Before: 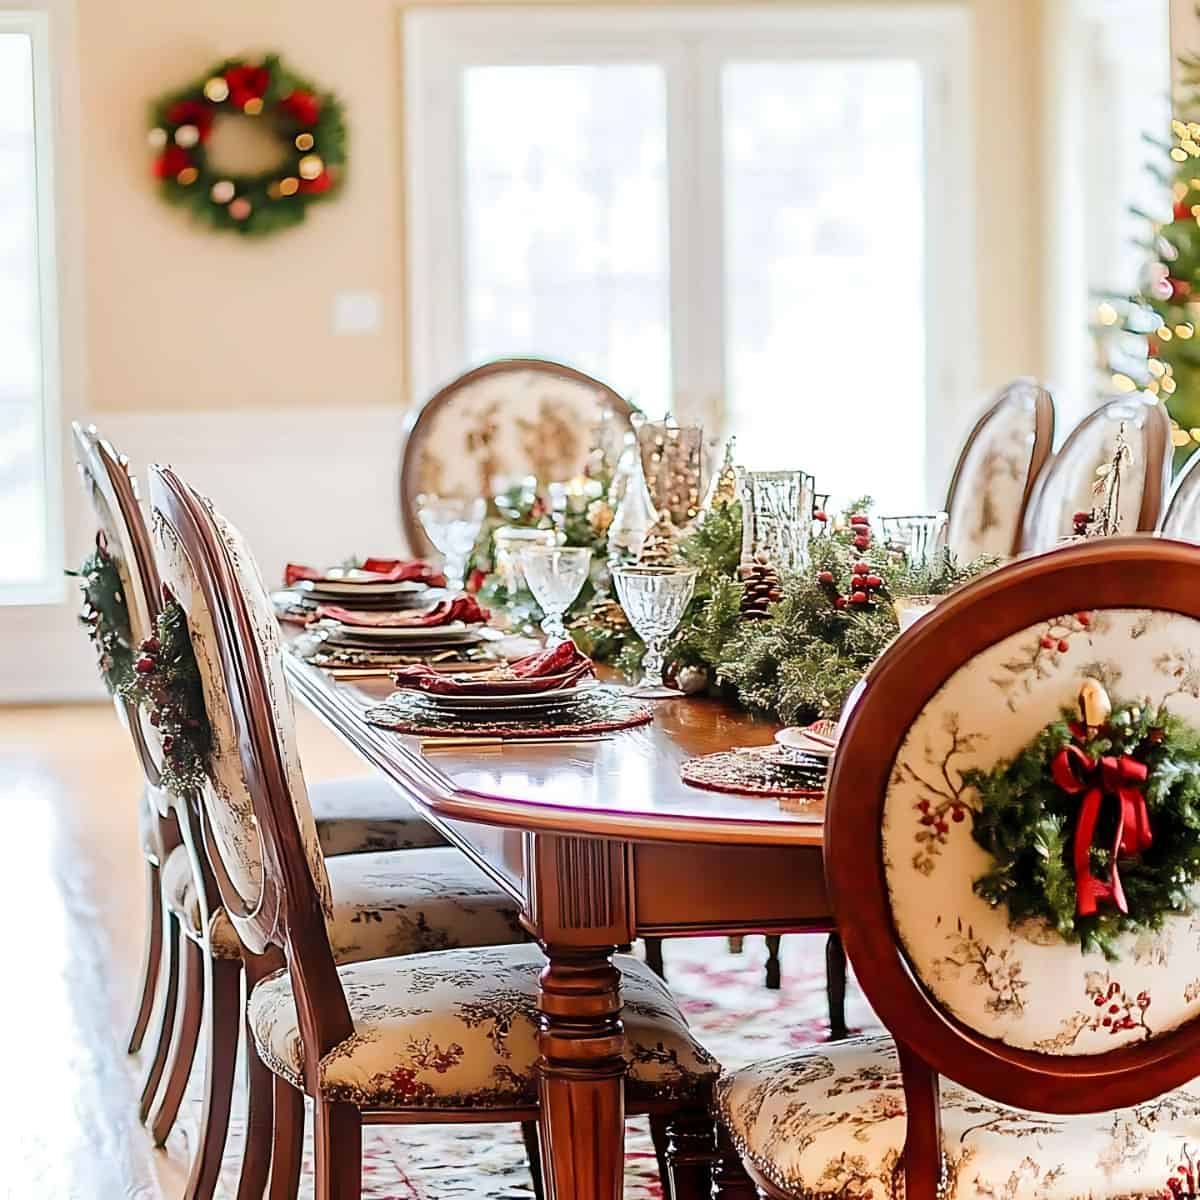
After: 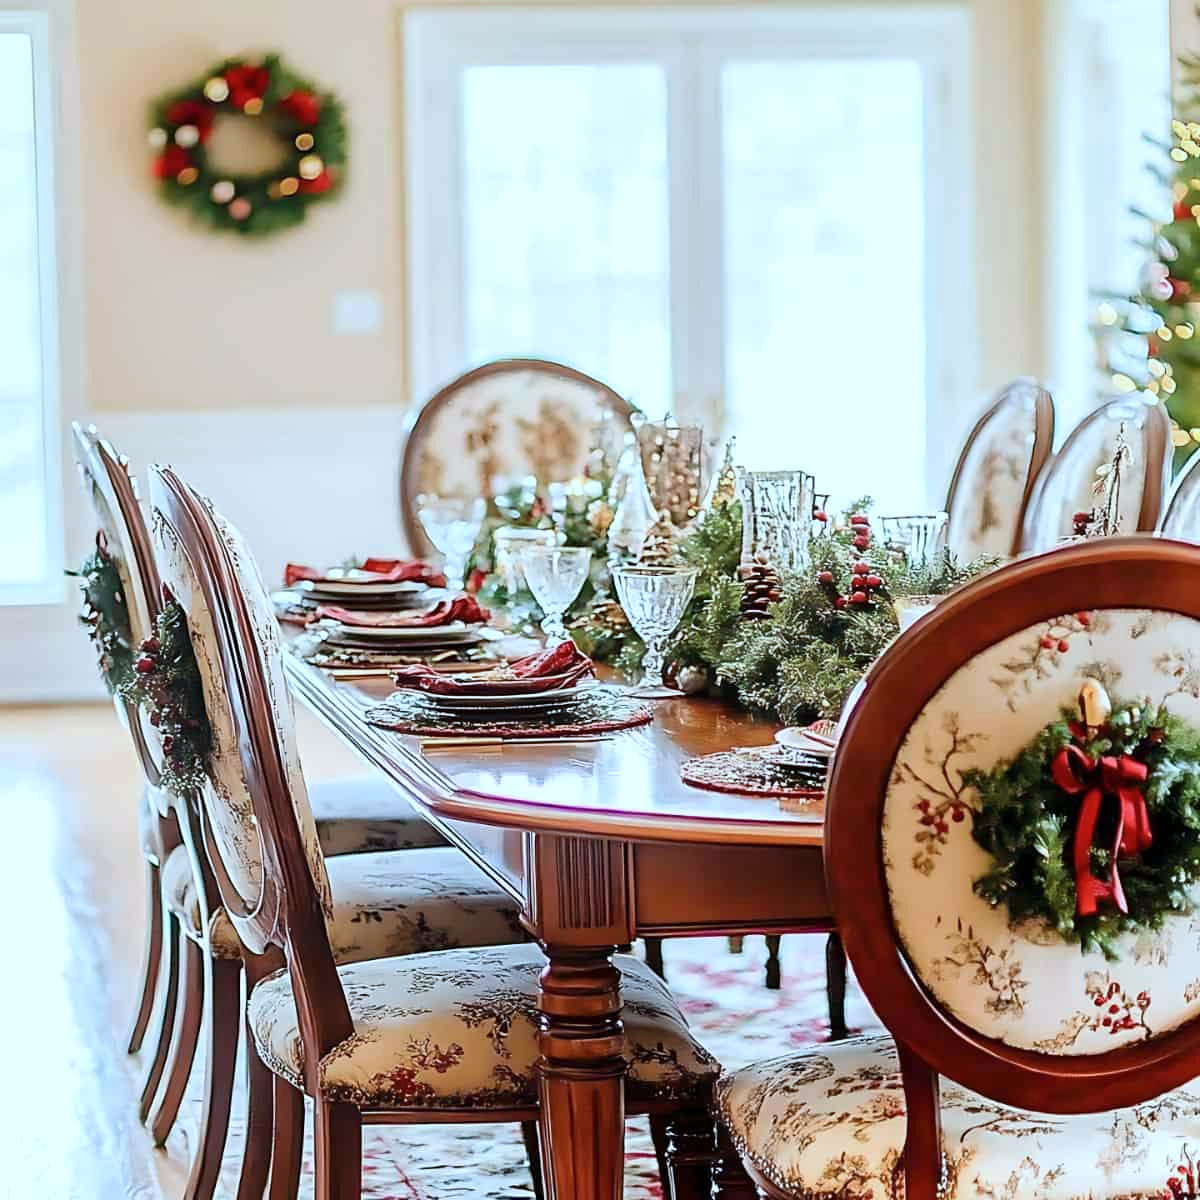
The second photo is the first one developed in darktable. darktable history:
color calibration: illuminant F (fluorescent), F source F9 (Cool White Deluxe 4150 K) – high CRI, x 0.374, y 0.373, temperature 4155.53 K
